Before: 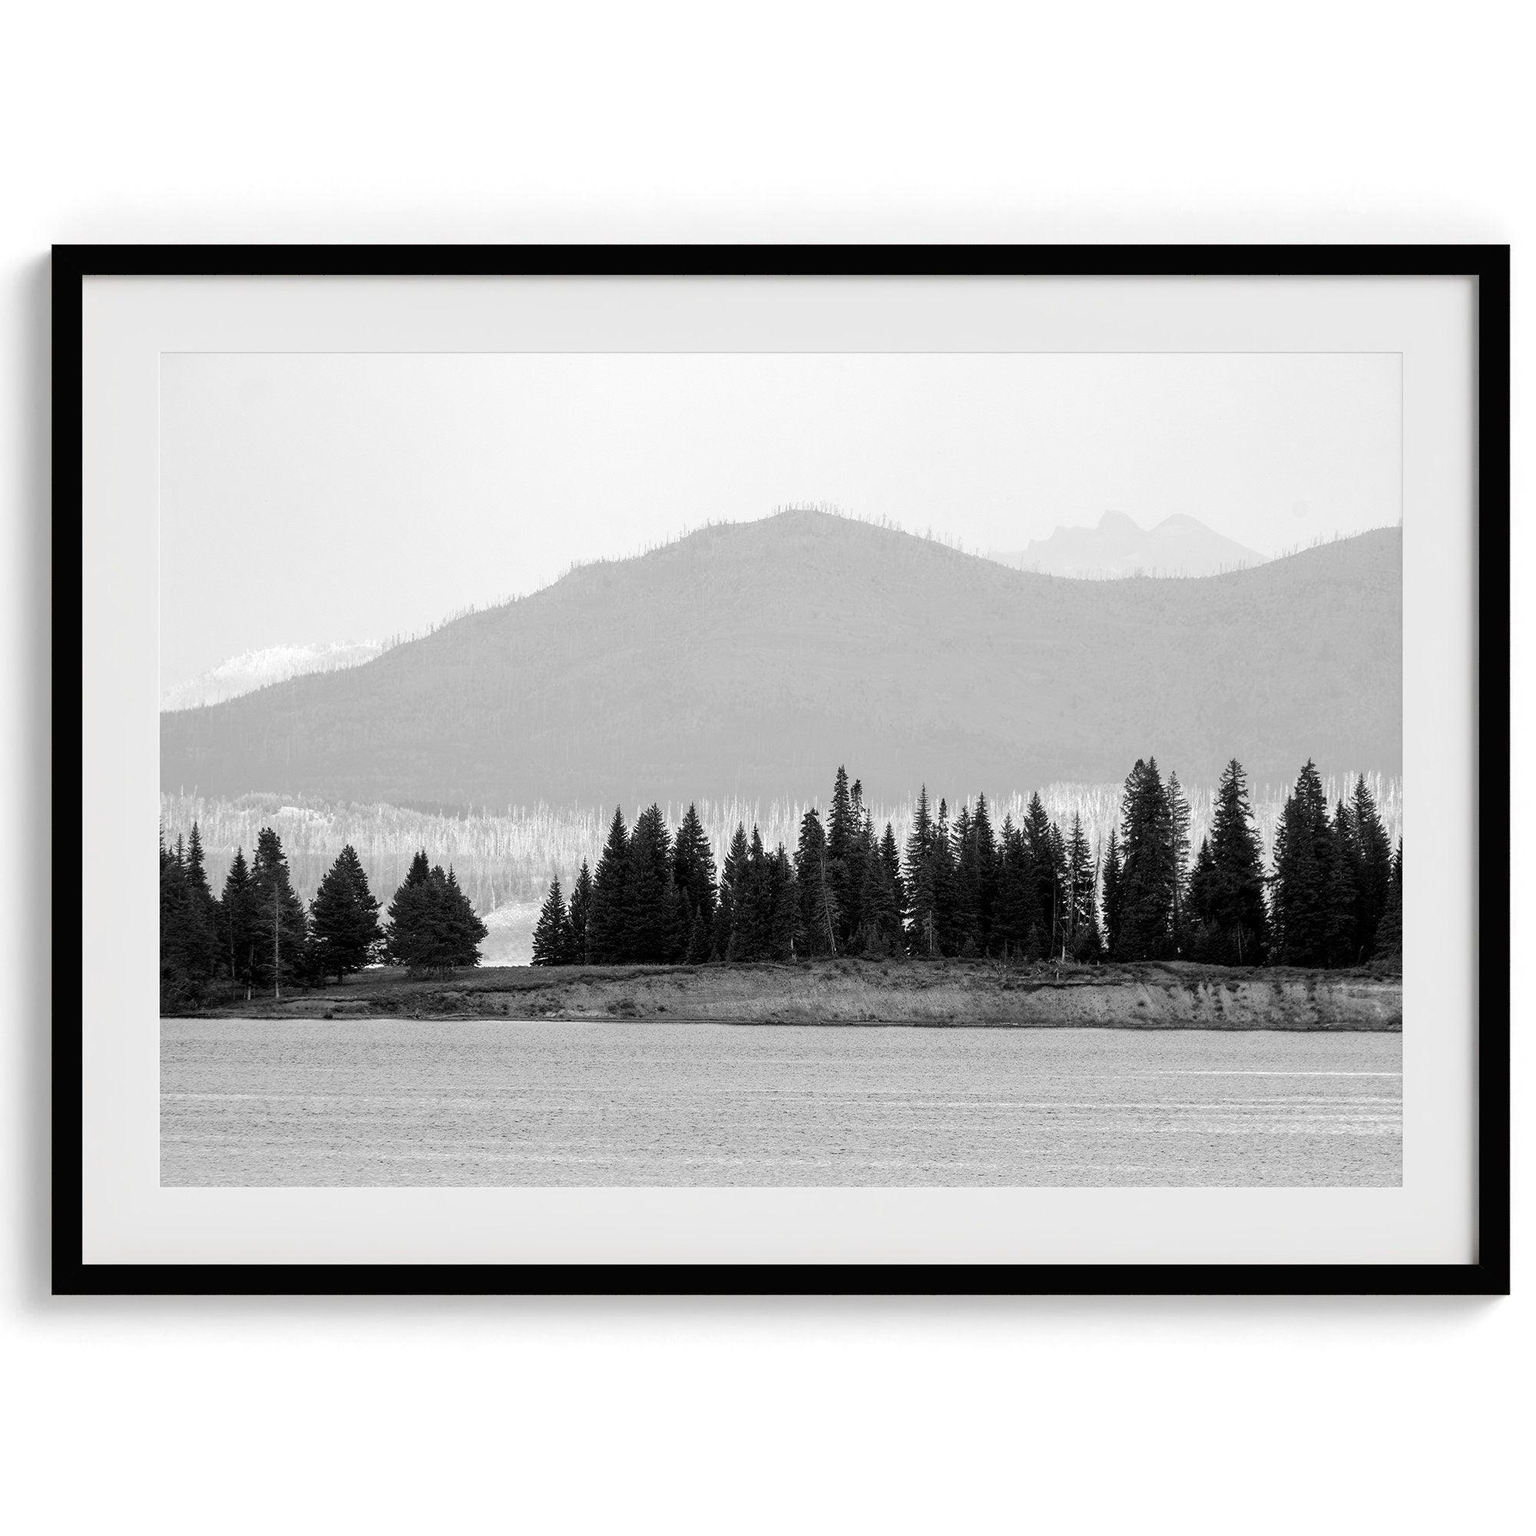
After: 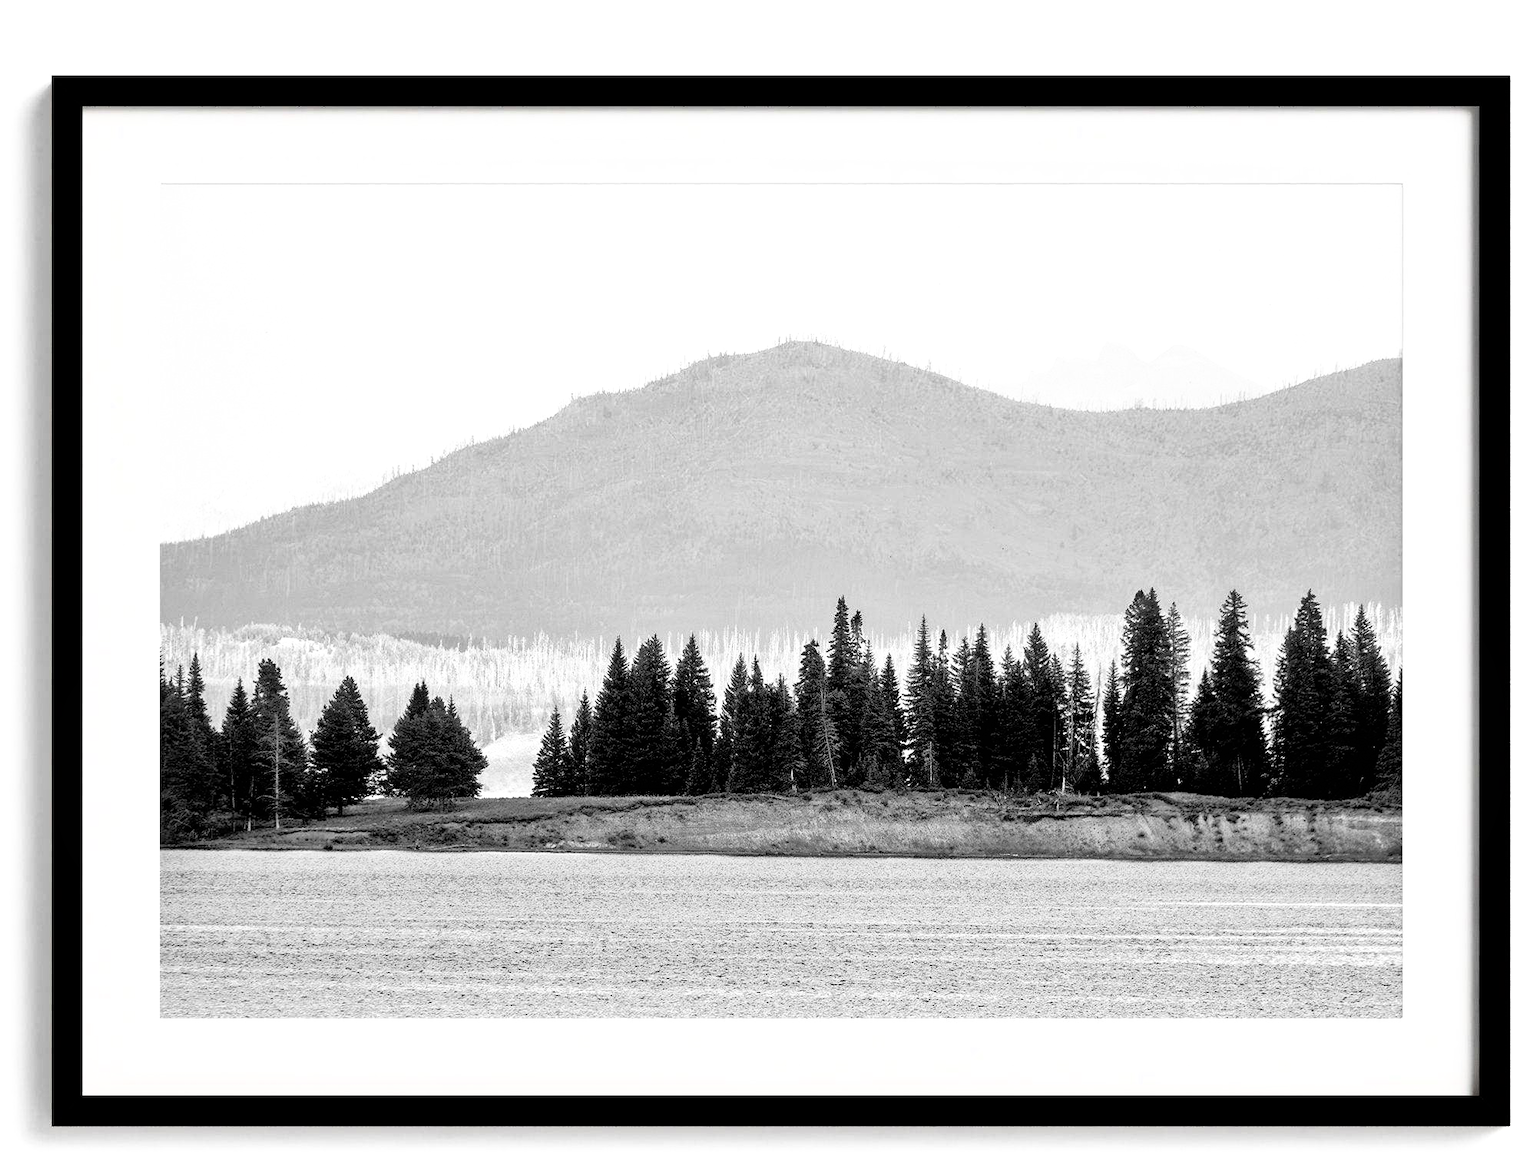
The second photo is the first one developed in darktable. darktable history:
tone equalizer: -7 EV 0.15 EV, -6 EV 0.6 EV, -5 EV 1.15 EV, -4 EV 1.33 EV, -3 EV 1.15 EV, -2 EV 0.6 EV, -1 EV 0.15 EV, mask exposure compensation -0.5 EV
crop: top 11.038%, bottom 13.962%
filmic rgb: white relative exposure 2.2 EV, hardness 6.97
shadows and highlights: soften with gaussian
